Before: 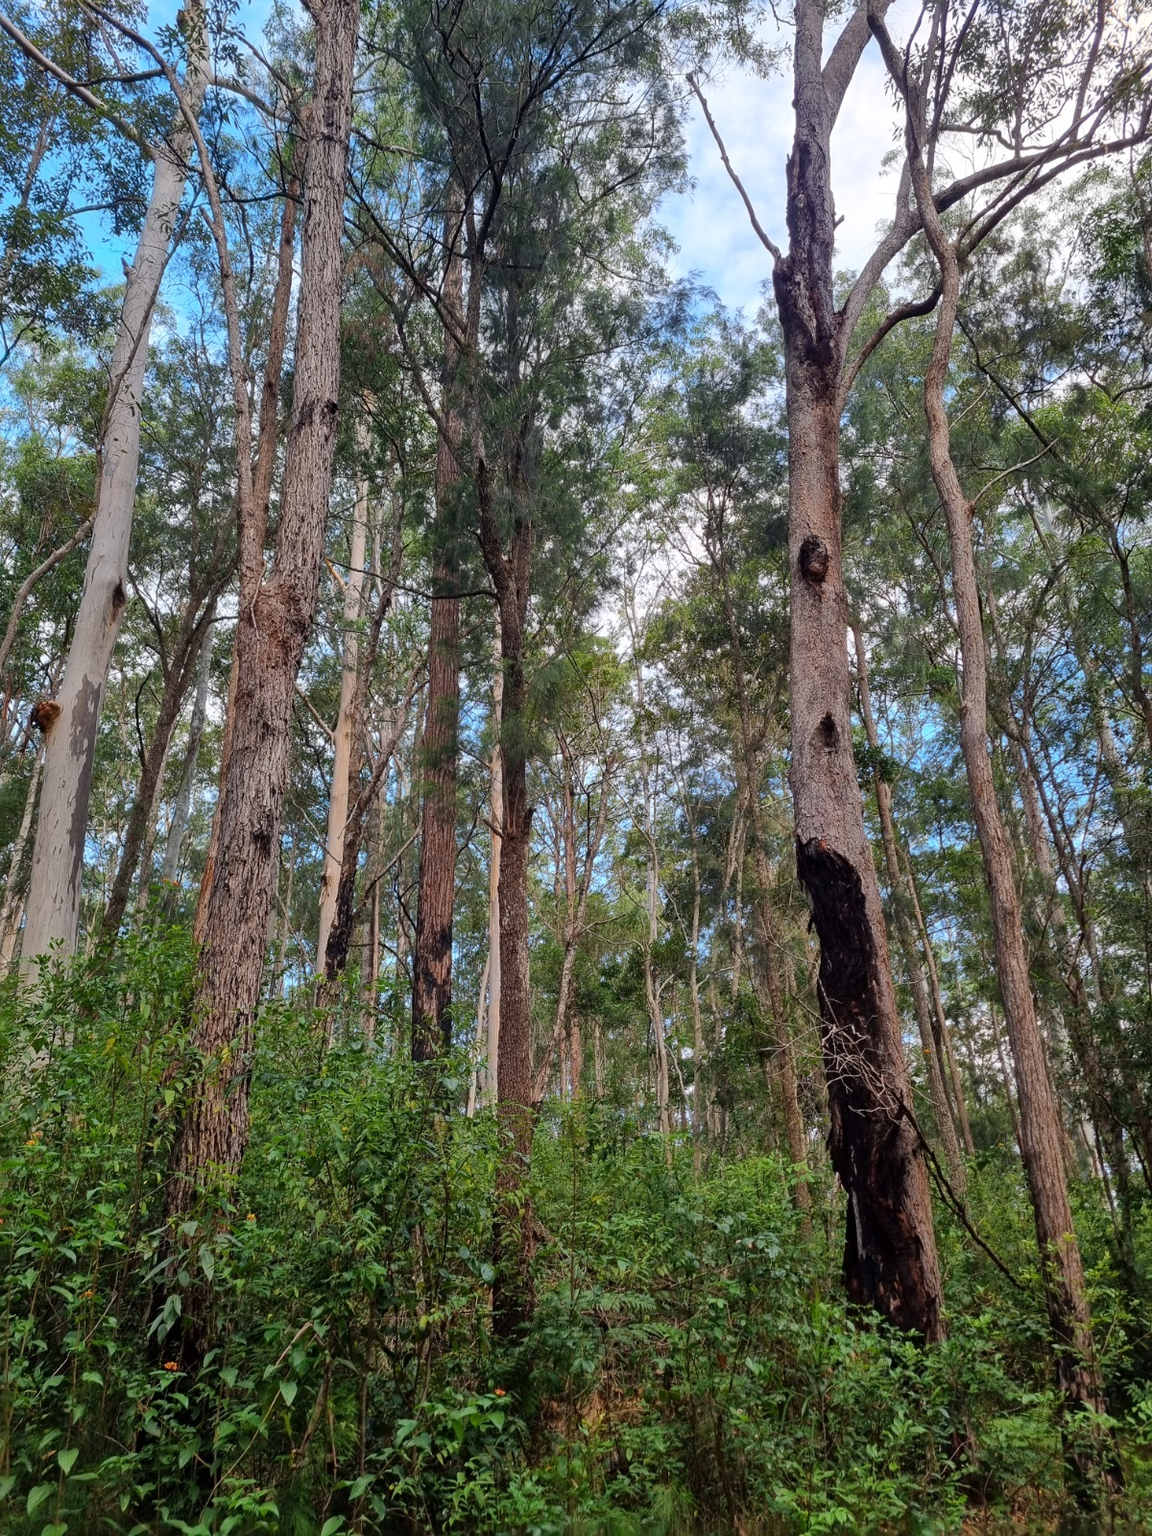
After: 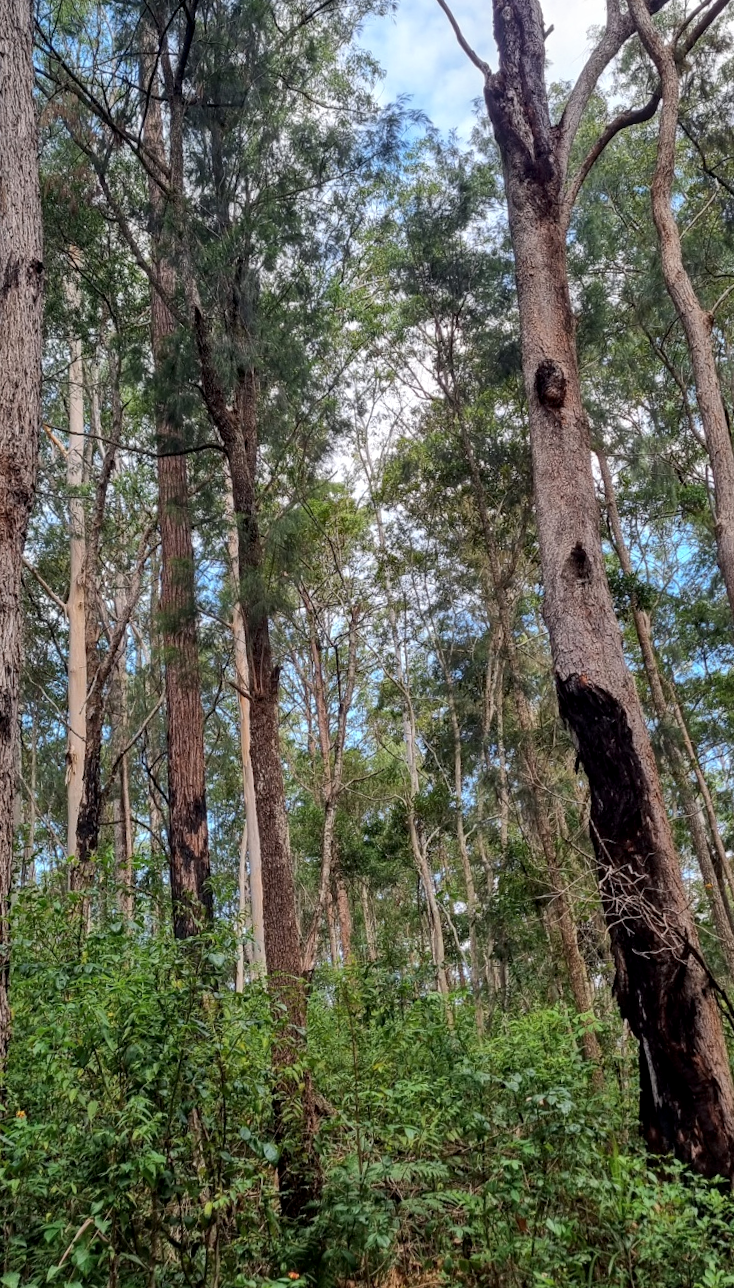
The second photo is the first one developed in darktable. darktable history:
crop and rotate: left 22.918%, top 5.629%, right 14.711%, bottom 2.247%
rotate and perspective: rotation -4.57°, crop left 0.054, crop right 0.944, crop top 0.087, crop bottom 0.914
shadows and highlights: shadows 37.27, highlights -28.18, soften with gaussian
local contrast: on, module defaults
